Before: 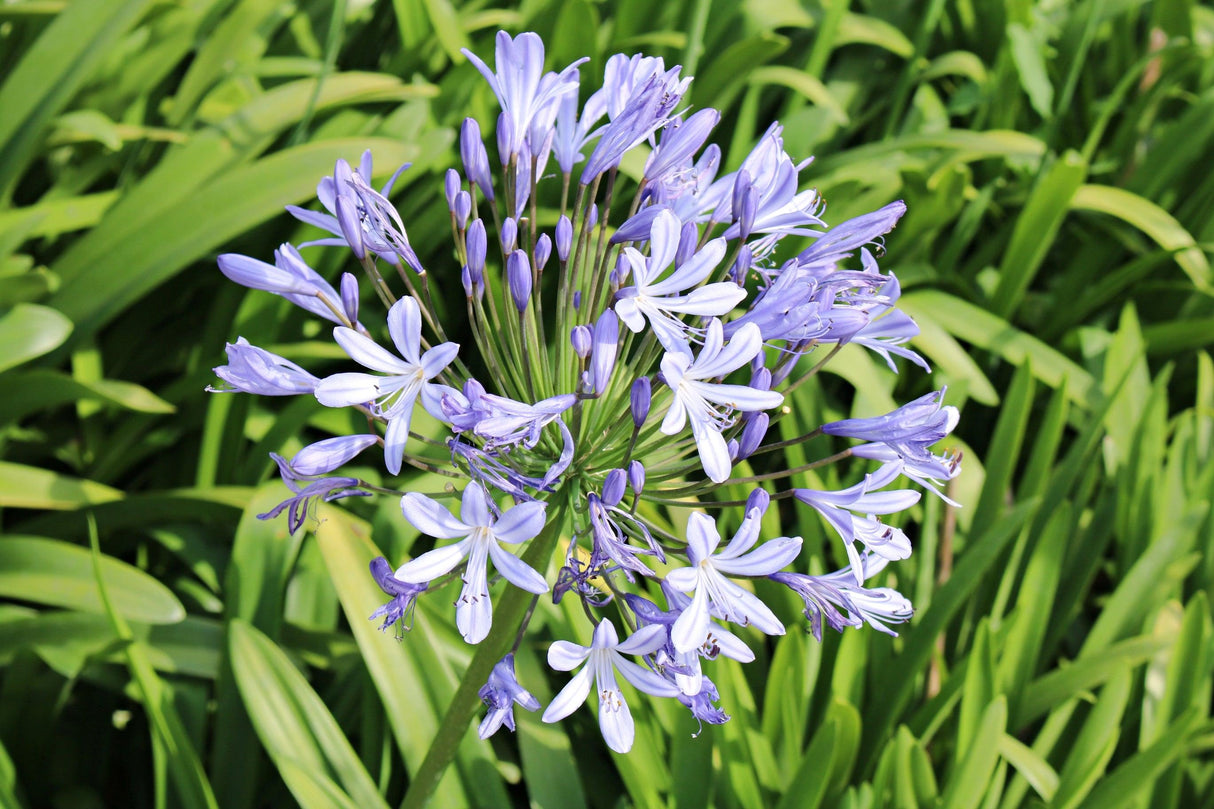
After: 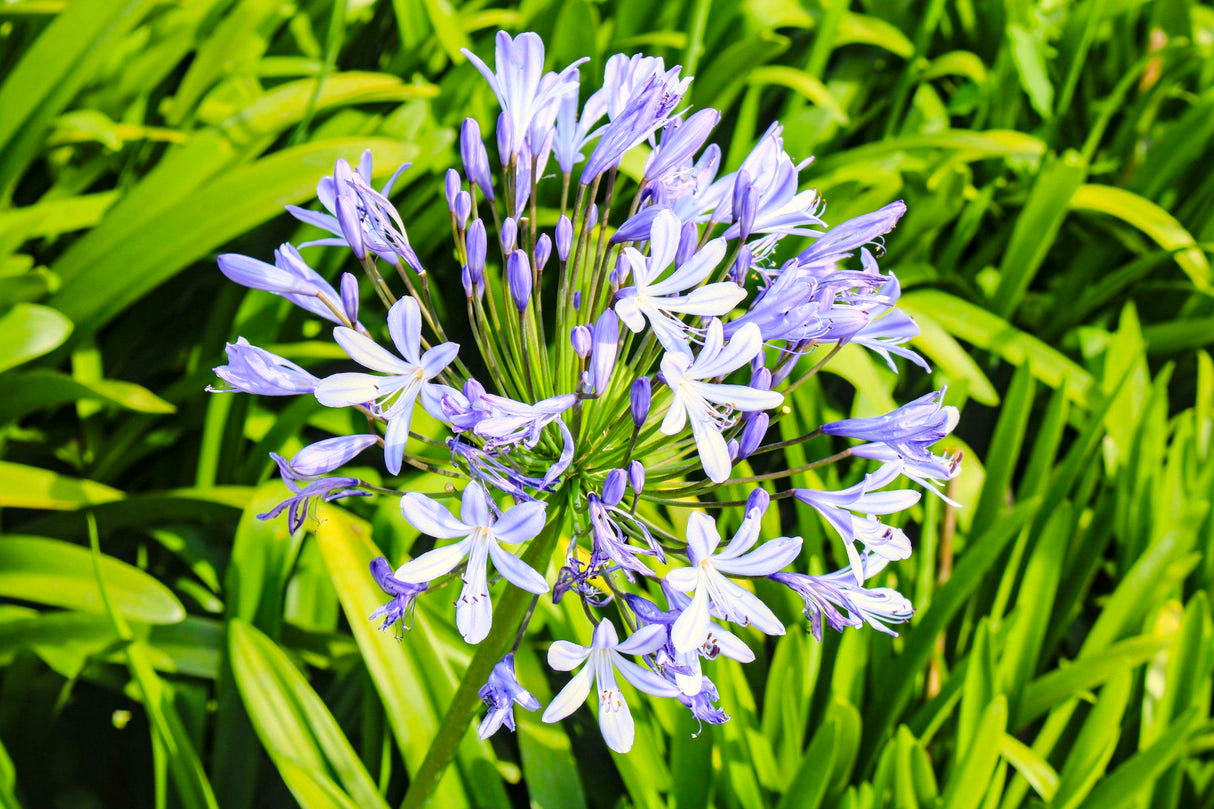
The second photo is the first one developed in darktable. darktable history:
color balance rgb: highlights gain › luminance 6.353%, highlights gain › chroma 2.564%, highlights gain › hue 90.37°, linear chroma grading › global chroma 0.457%, perceptual saturation grading › global saturation 38.88%, global vibrance 10.023%
tone curve: curves: ch0 [(0, 0.021) (0.049, 0.044) (0.152, 0.14) (0.328, 0.377) (0.473, 0.543) (0.641, 0.705) (0.85, 0.894) (1, 0.969)]; ch1 [(0, 0) (0.302, 0.331) (0.427, 0.433) (0.472, 0.47) (0.502, 0.503) (0.527, 0.521) (0.564, 0.58) (0.614, 0.626) (0.677, 0.701) (0.859, 0.885) (1, 1)]; ch2 [(0, 0) (0.33, 0.301) (0.447, 0.44) (0.487, 0.496) (0.502, 0.516) (0.535, 0.563) (0.565, 0.593) (0.618, 0.628) (1, 1)], color space Lab, linked channels, preserve colors none
local contrast: on, module defaults
